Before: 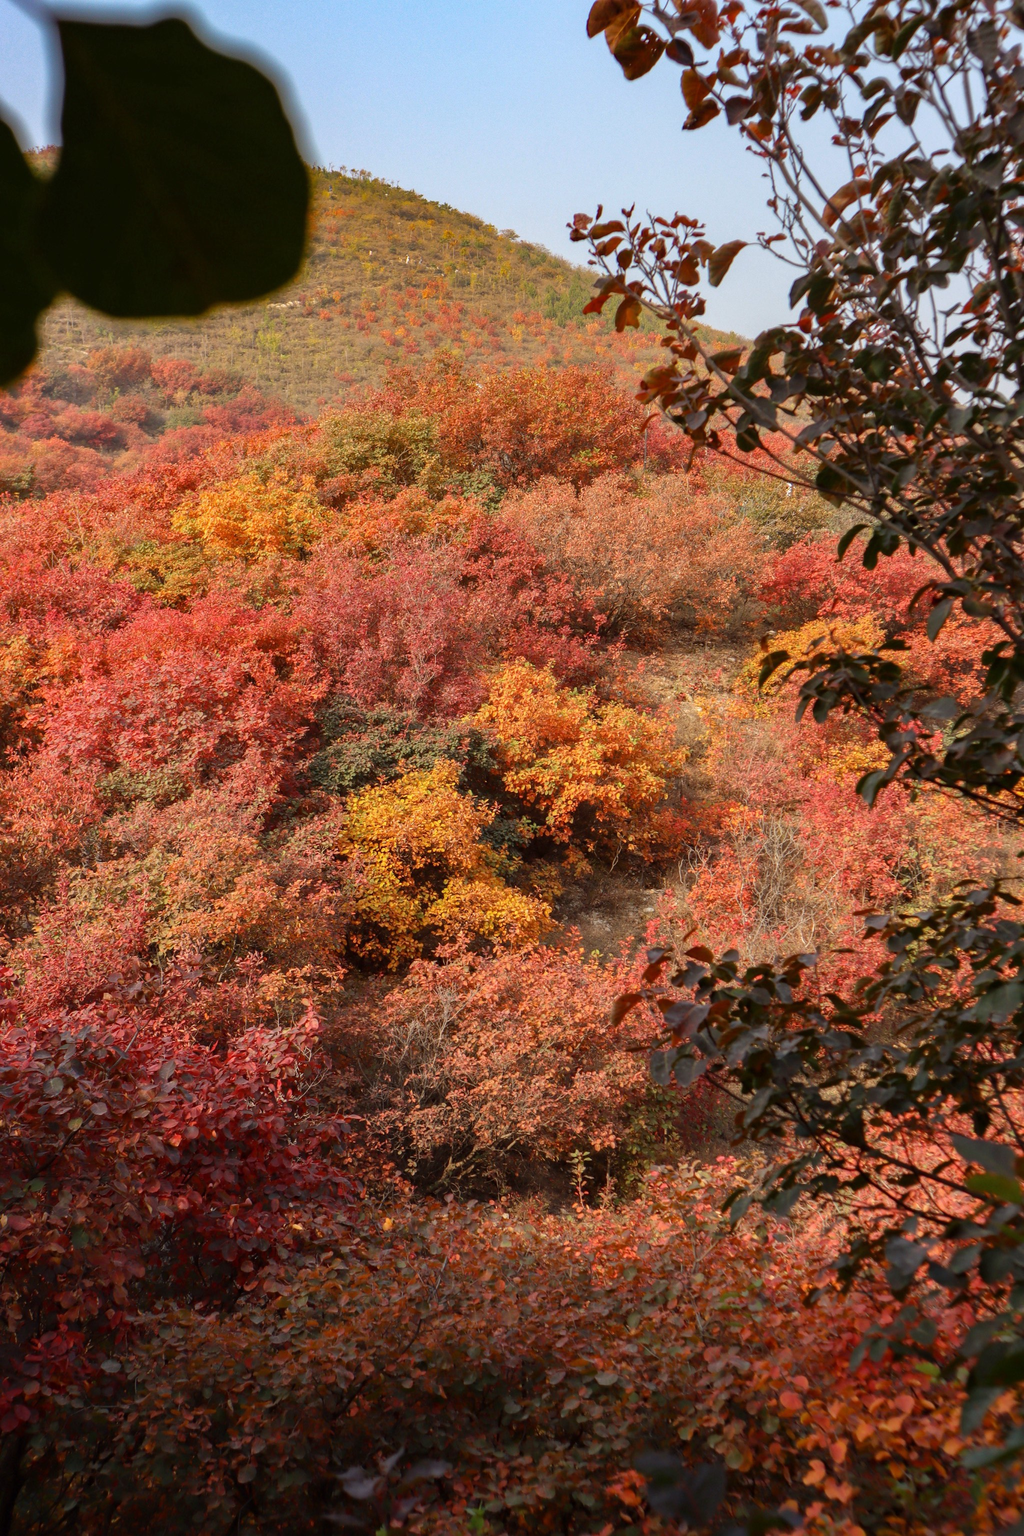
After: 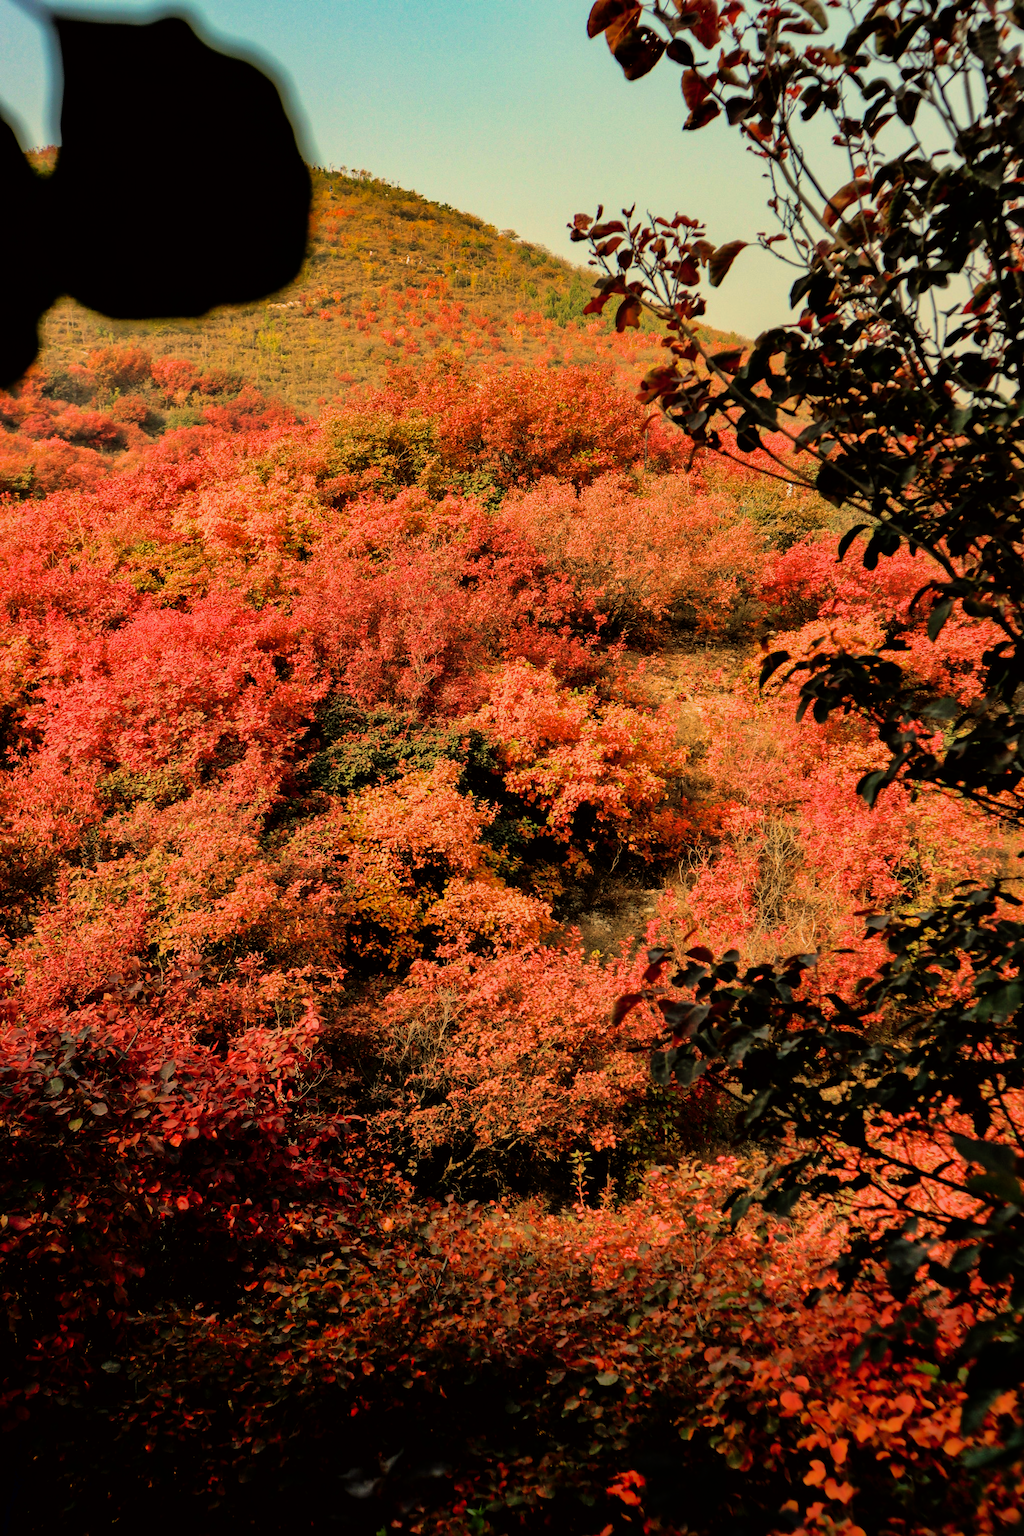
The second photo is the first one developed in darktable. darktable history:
color balance: mode lift, gamma, gain (sRGB), lift [1.014, 0.966, 0.918, 0.87], gamma [0.86, 0.734, 0.918, 0.976], gain [1.063, 1.13, 1.063, 0.86]
tone equalizer: -8 EV -0.417 EV, -7 EV -0.389 EV, -6 EV -0.333 EV, -5 EV -0.222 EV, -3 EV 0.222 EV, -2 EV 0.333 EV, -1 EV 0.389 EV, +0 EV 0.417 EV, edges refinement/feathering 500, mask exposure compensation -1.57 EV, preserve details no
shadows and highlights: on, module defaults
color correction: highlights a* -2.68, highlights b* 2.57
filmic rgb: black relative exposure -7.65 EV, white relative exposure 4.56 EV, hardness 3.61, color science v6 (2022)
